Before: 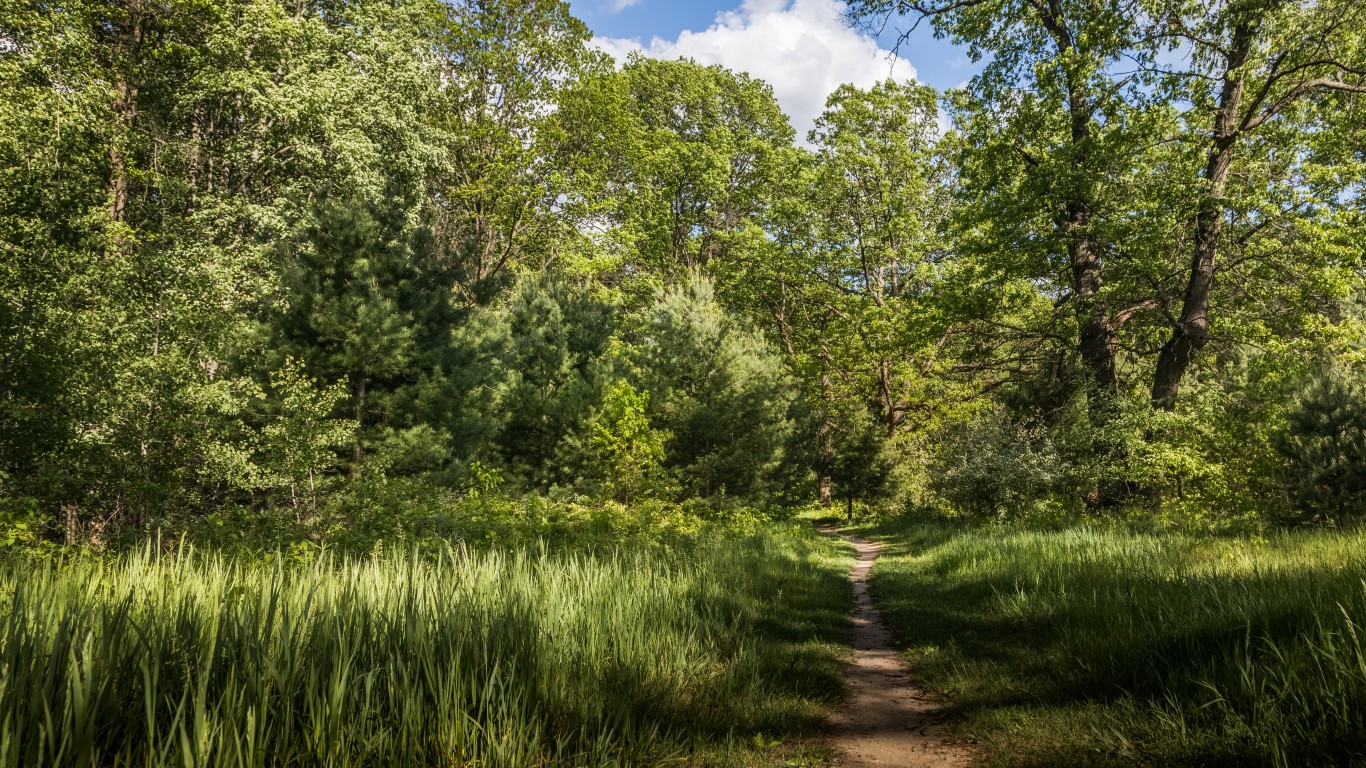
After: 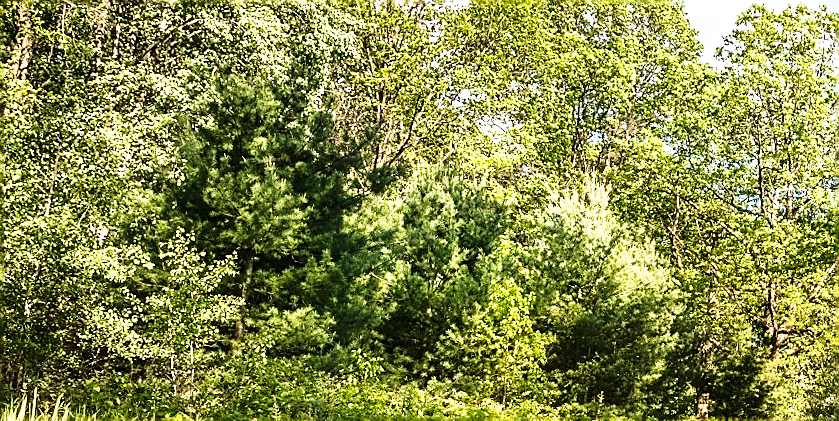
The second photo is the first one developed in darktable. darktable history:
sharpen: radius 1.349, amount 1.245, threshold 0.683
tone equalizer: -8 EV -0.389 EV, -7 EV -0.392 EV, -6 EV -0.296 EV, -5 EV -0.256 EV, -3 EV 0.238 EV, -2 EV 0.328 EV, -1 EV 0.411 EV, +0 EV 0.425 EV
base curve: curves: ch0 [(0, 0) (0.026, 0.03) (0.109, 0.232) (0.351, 0.748) (0.669, 0.968) (1, 1)], preserve colors none
crop and rotate: angle -4.81°, left 2.253%, top 6.915%, right 27.35%, bottom 30.234%
velvia: strength 26.72%
